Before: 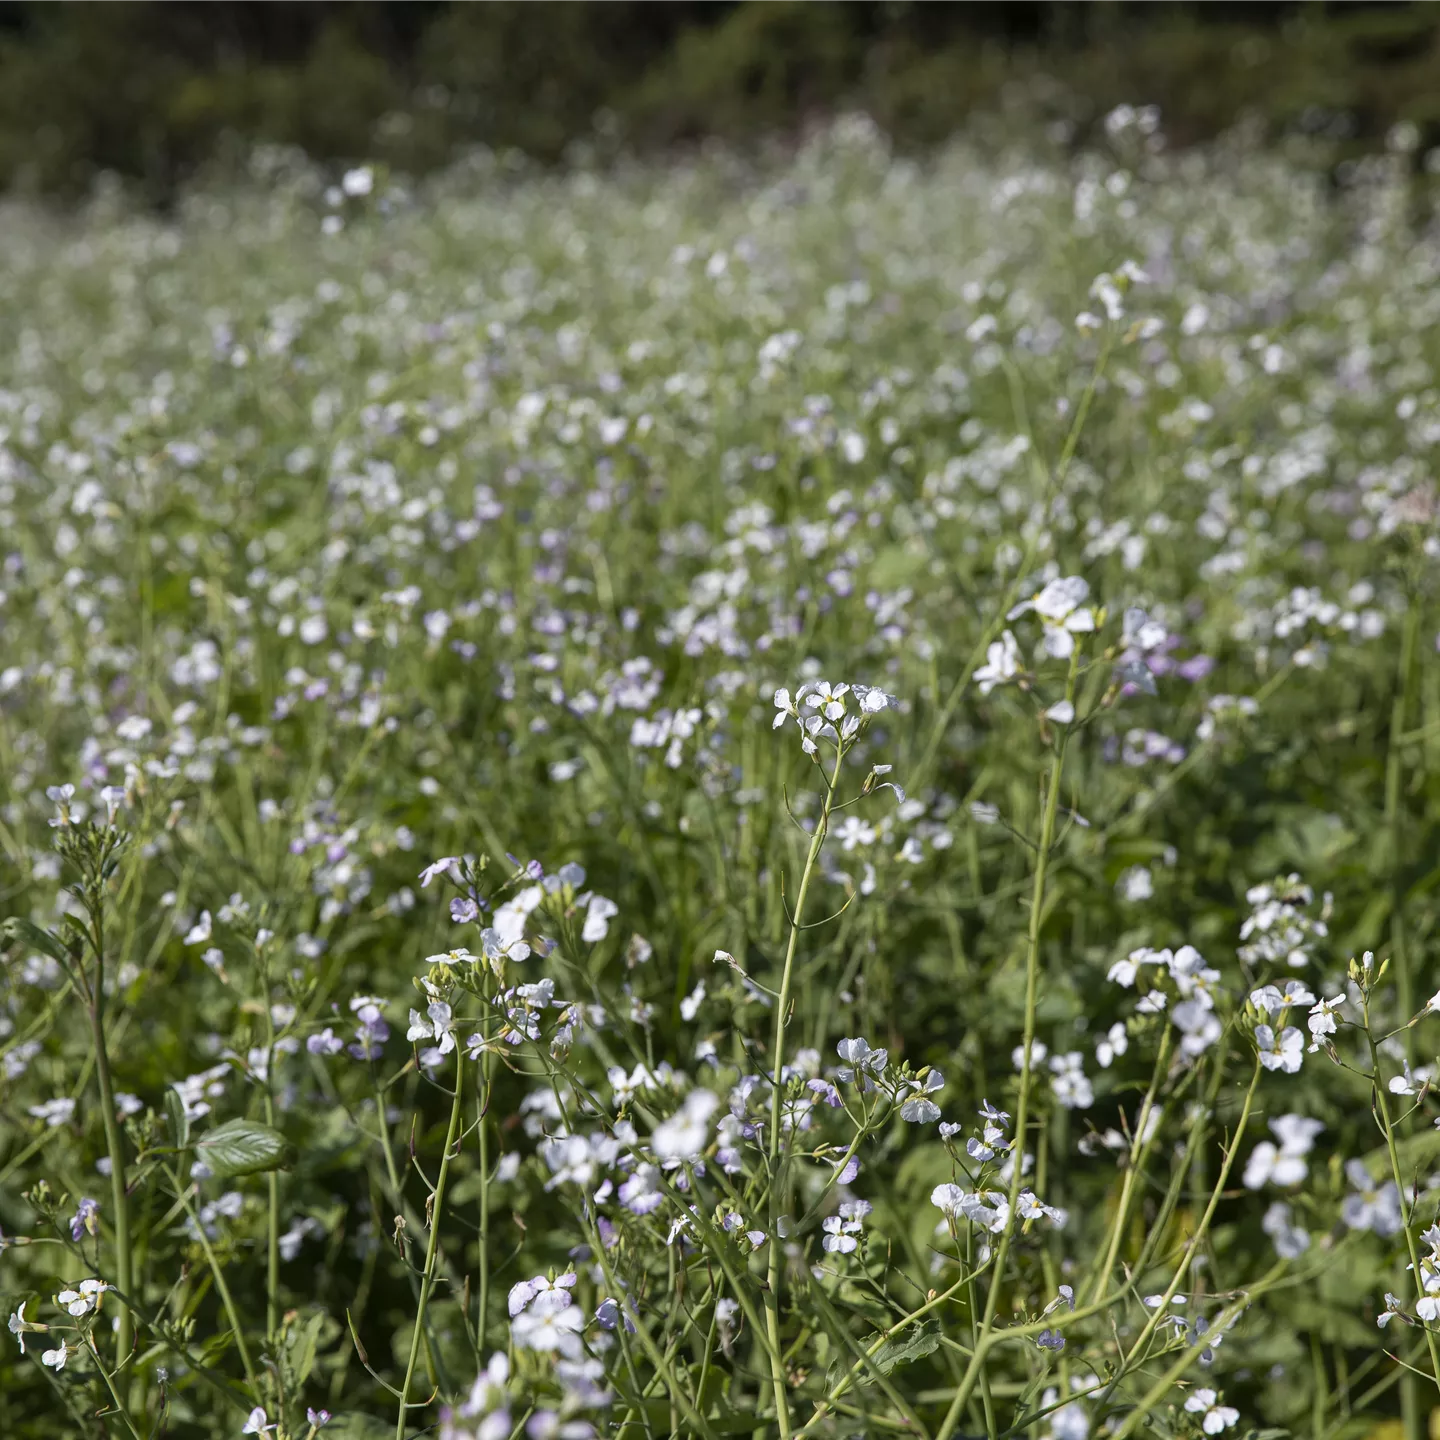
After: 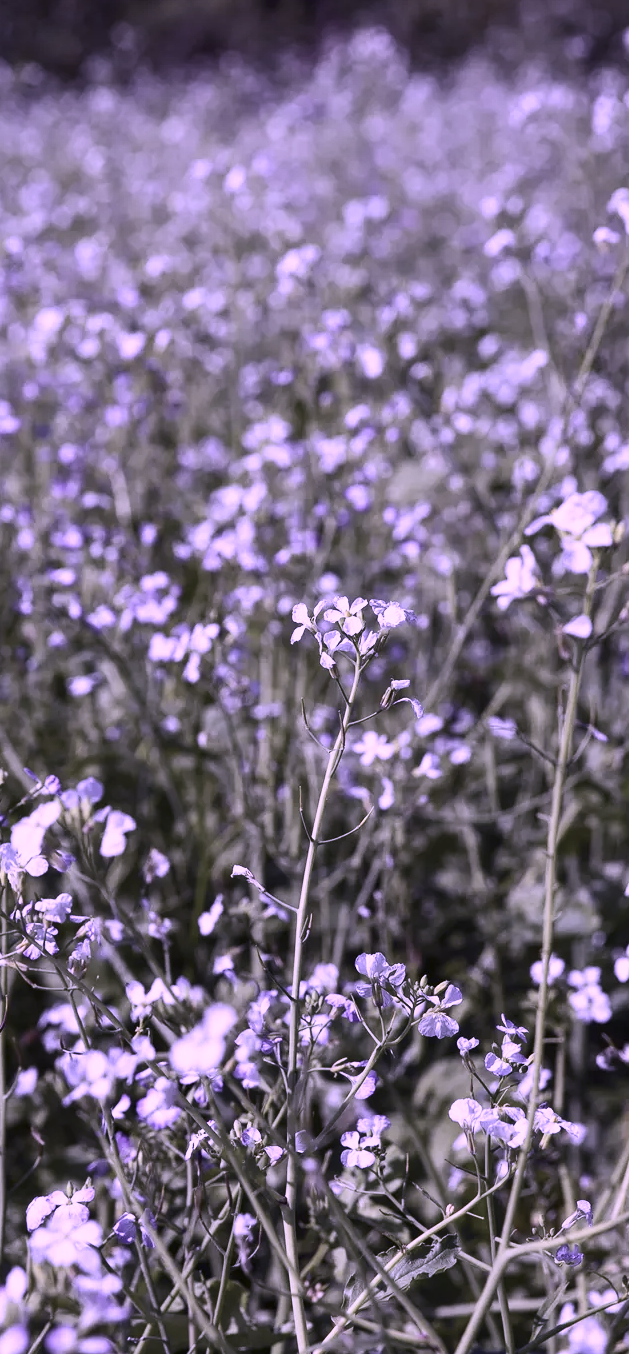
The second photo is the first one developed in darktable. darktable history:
crop: left 33.53%, top 5.966%, right 22.726%
contrast brightness saturation: contrast 0.246, saturation -0.321
shadows and highlights: soften with gaussian
color calibration: illuminant custom, x 0.38, y 0.48, temperature 4470.18 K
